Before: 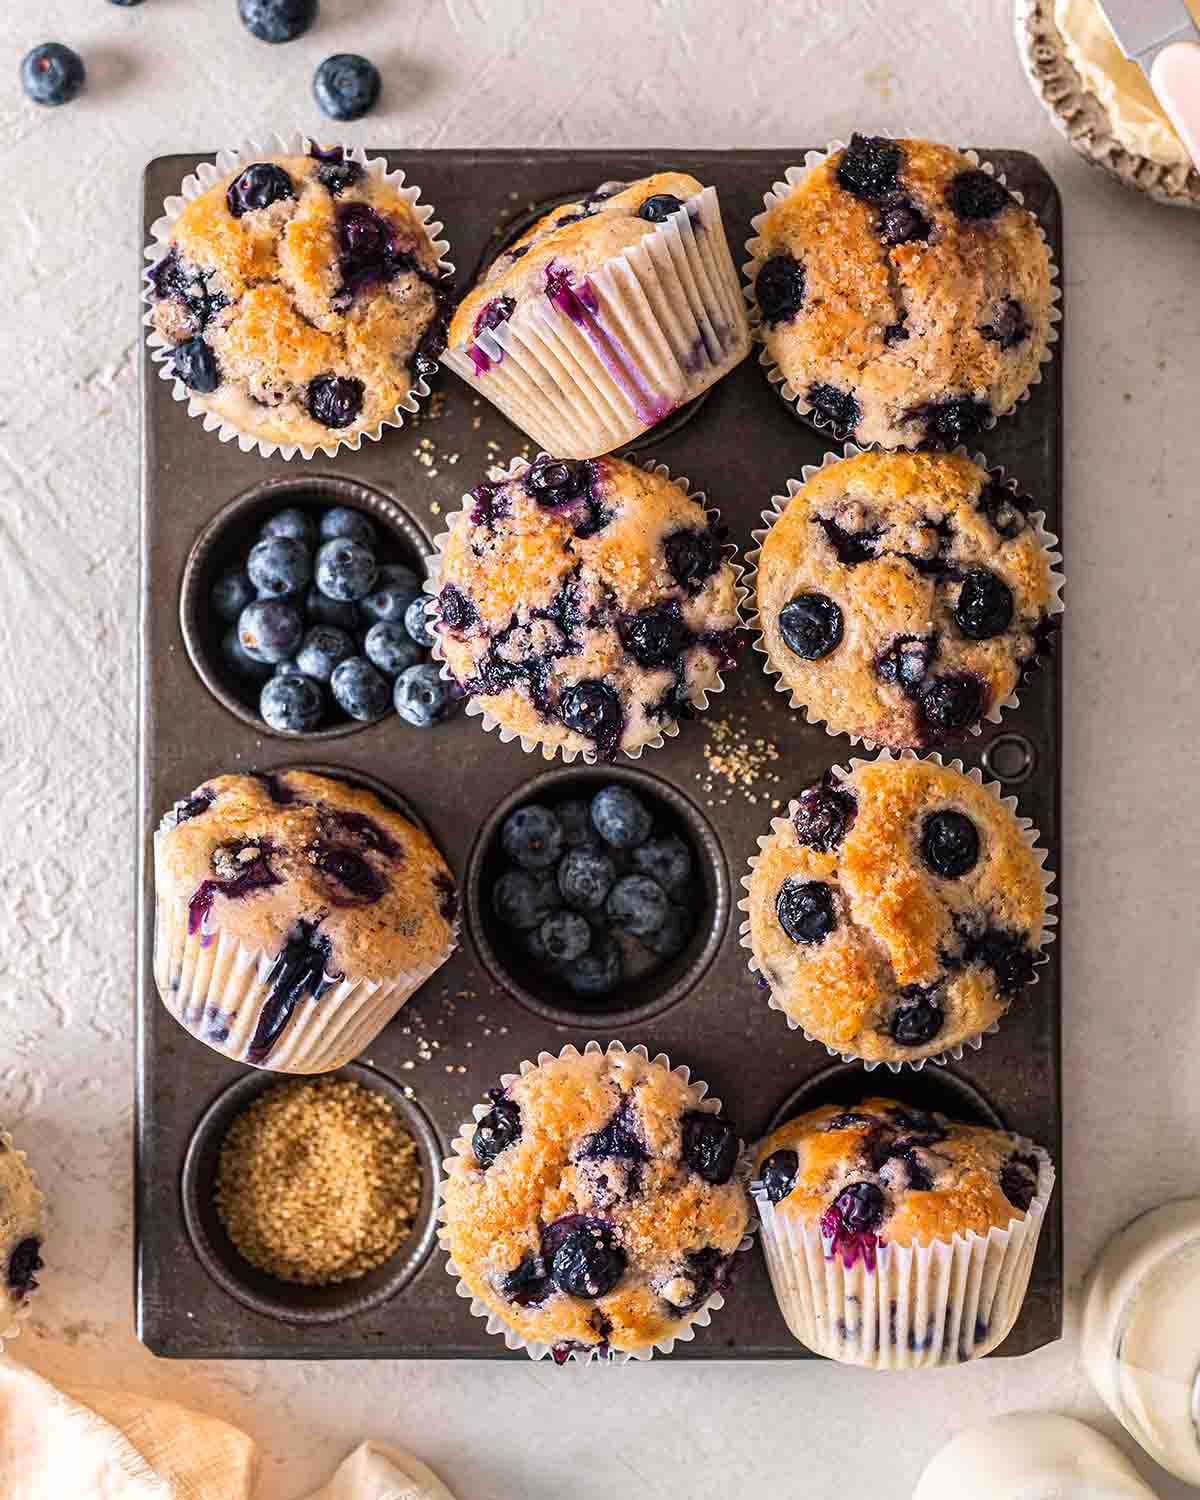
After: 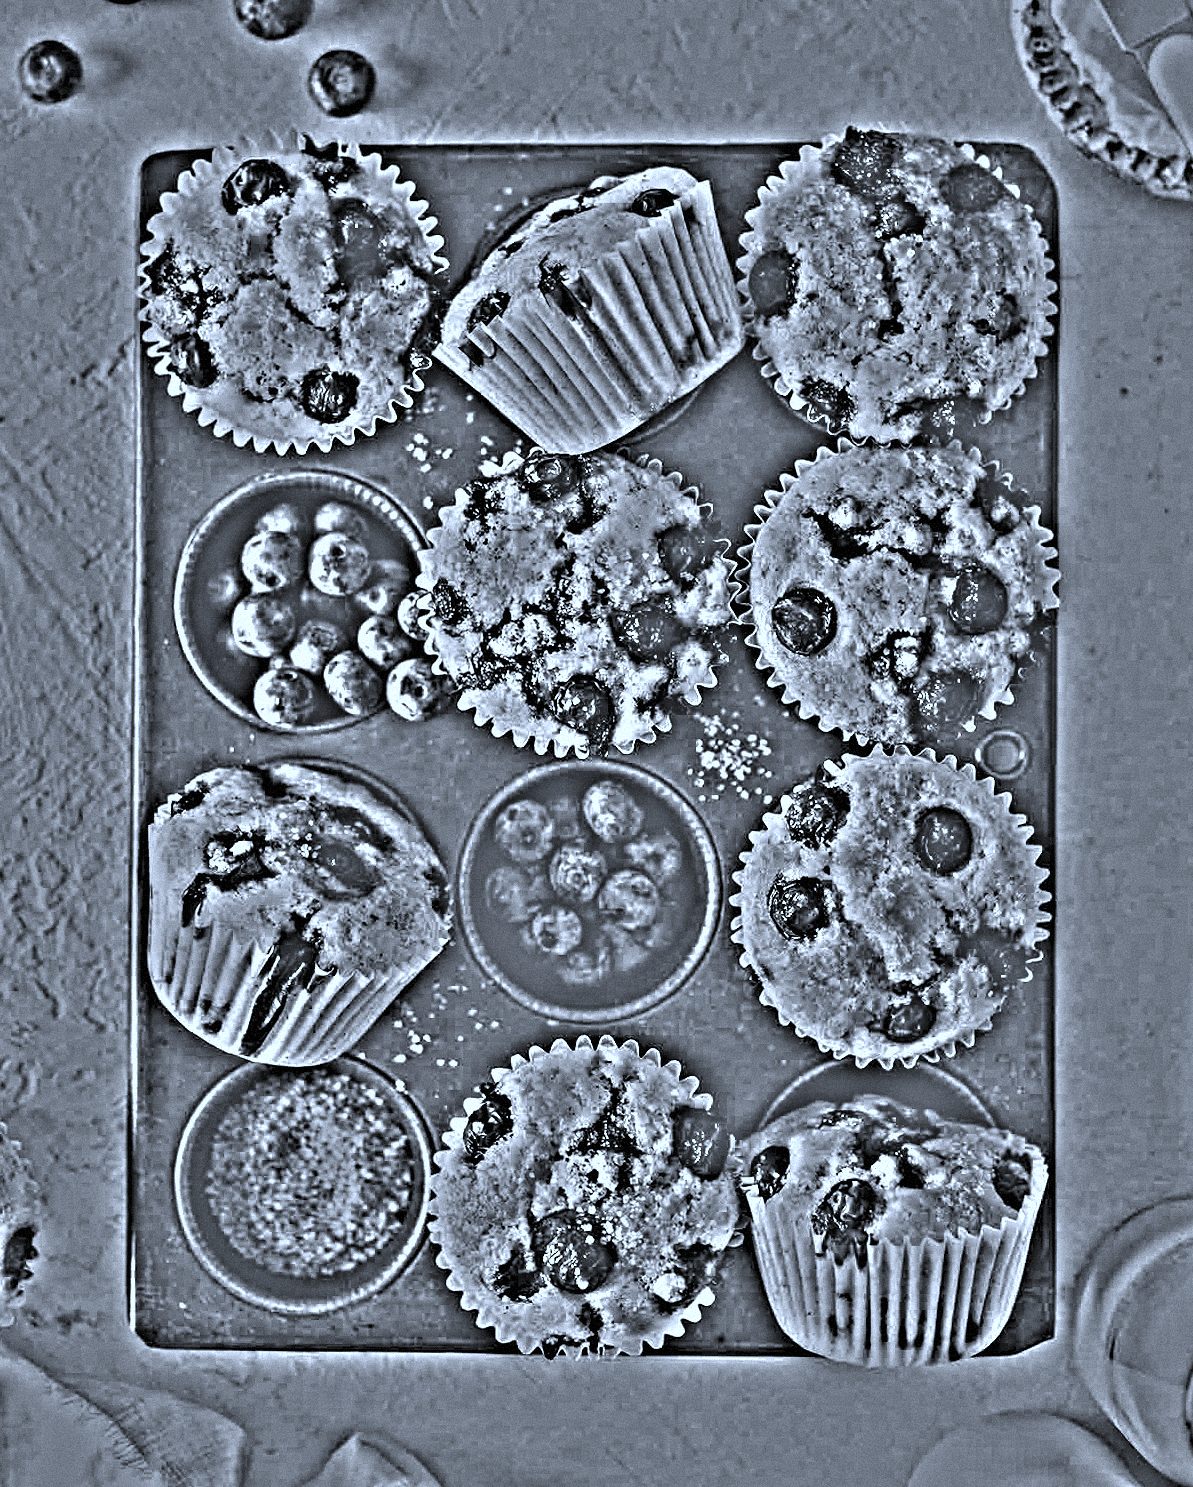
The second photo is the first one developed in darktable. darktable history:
grain: mid-tones bias 0%
highpass: on, module defaults
color correction: highlights a* -2.24, highlights b* -18.1
contrast brightness saturation: saturation 0.18
graduated density: density 0.38 EV, hardness 21%, rotation -6.11°, saturation 32%
rotate and perspective: rotation 0.192°, lens shift (horizontal) -0.015, crop left 0.005, crop right 0.996, crop top 0.006, crop bottom 0.99
